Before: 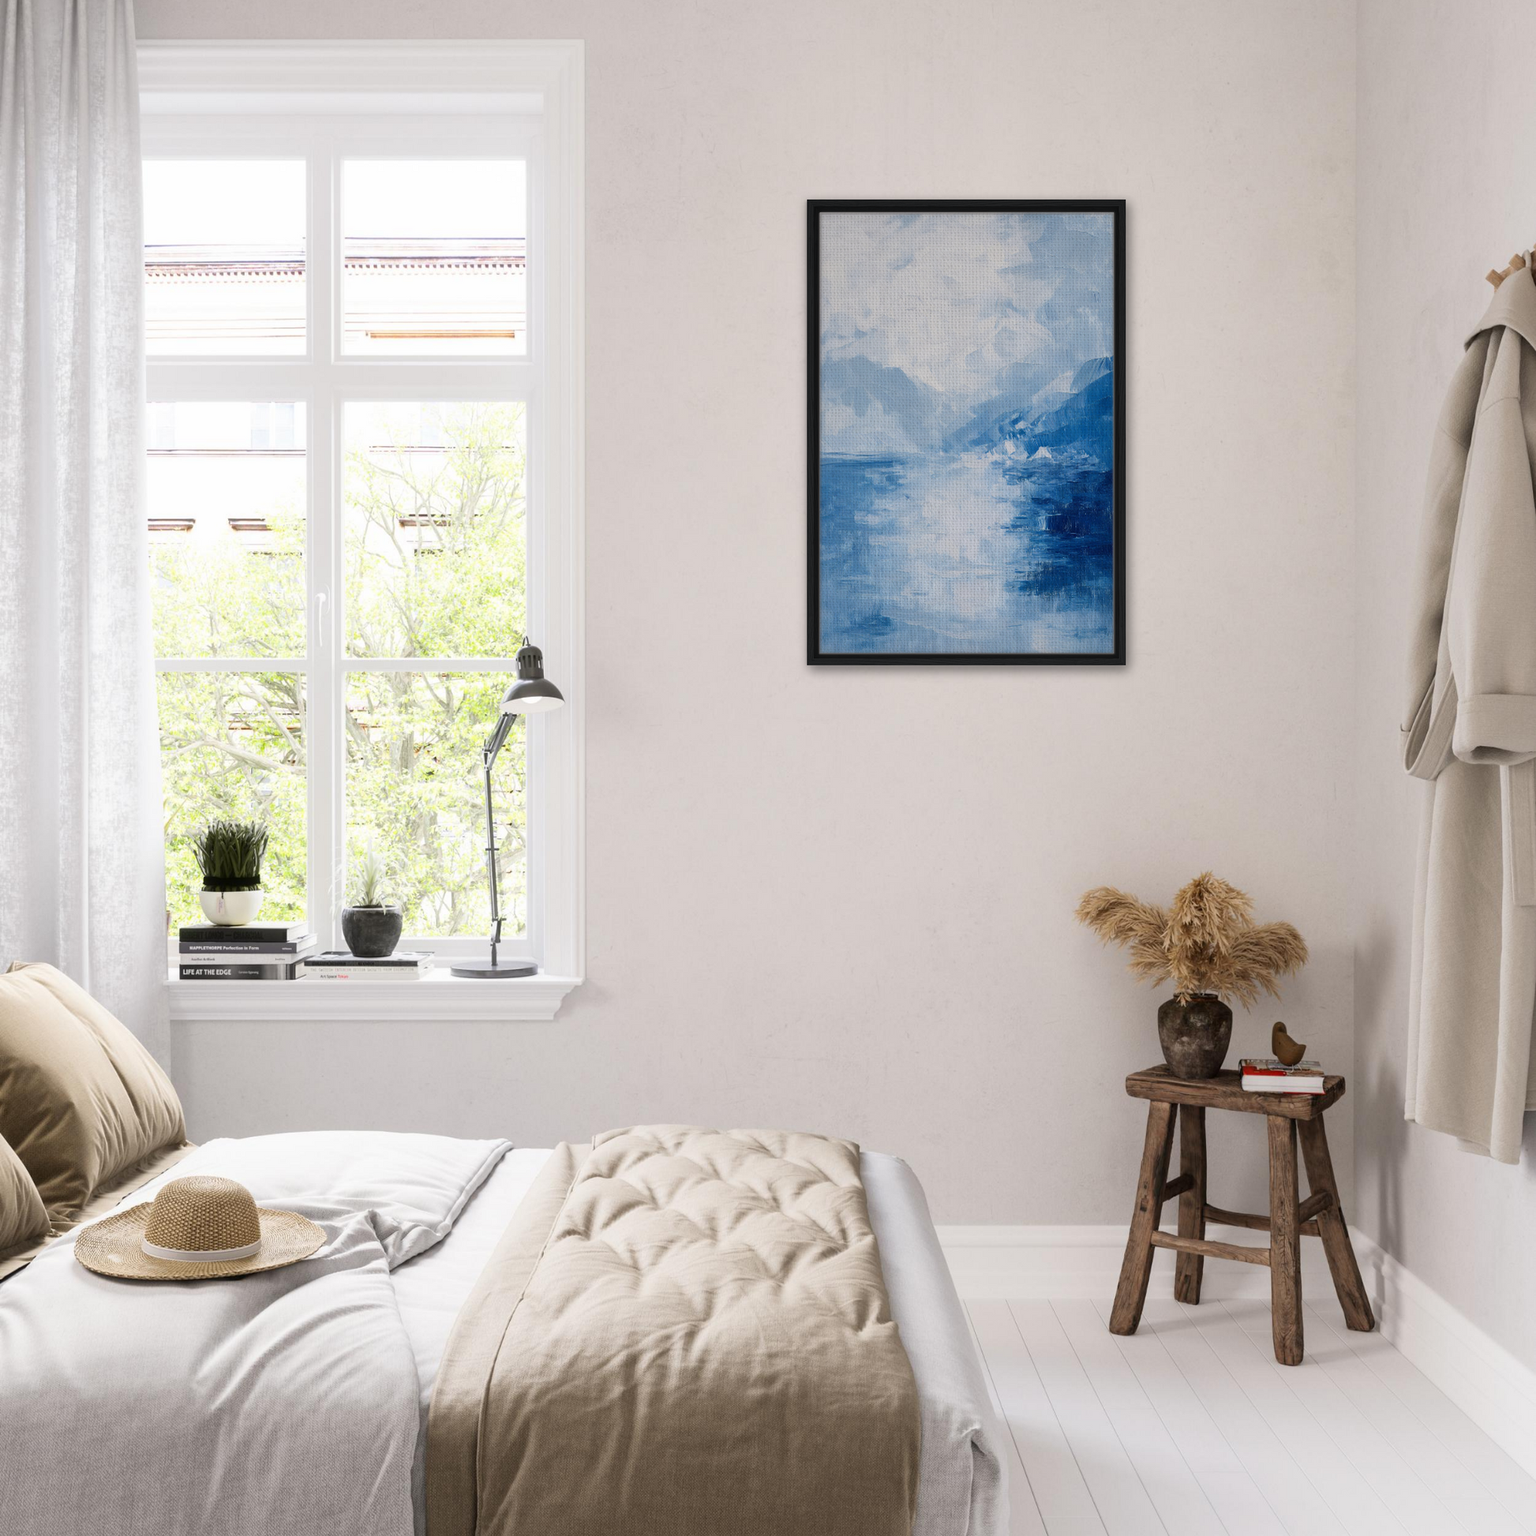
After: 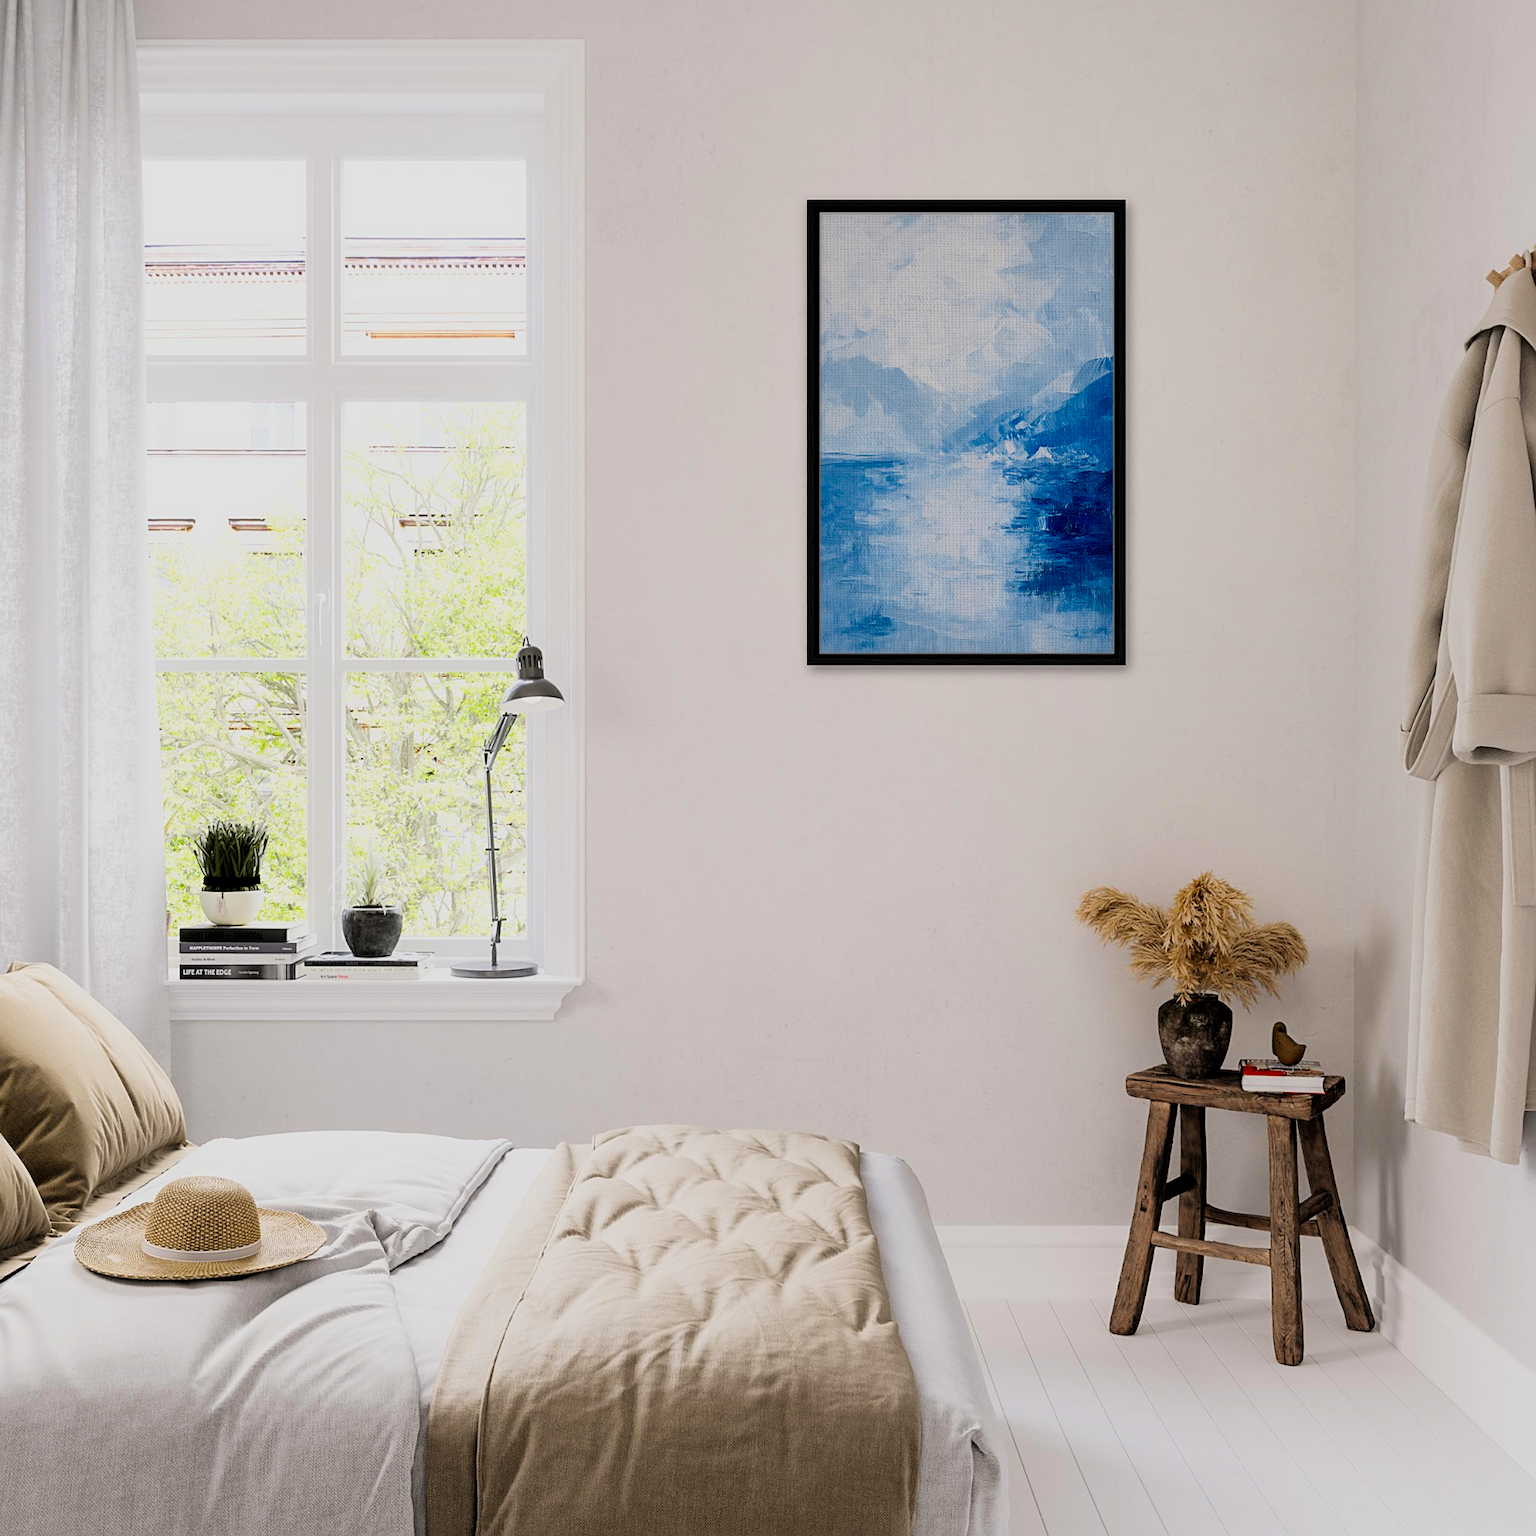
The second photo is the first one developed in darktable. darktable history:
sharpen: on, module defaults
filmic rgb: black relative exposure -7.75 EV, white relative exposure 4.4 EV, threshold 3 EV, target black luminance 0%, hardness 3.76, latitude 50.51%, contrast 1.074, highlights saturation mix 10%, shadows ↔ highlights balance -0.22%, color science v4 (2020), enable highlight reconstruction true
